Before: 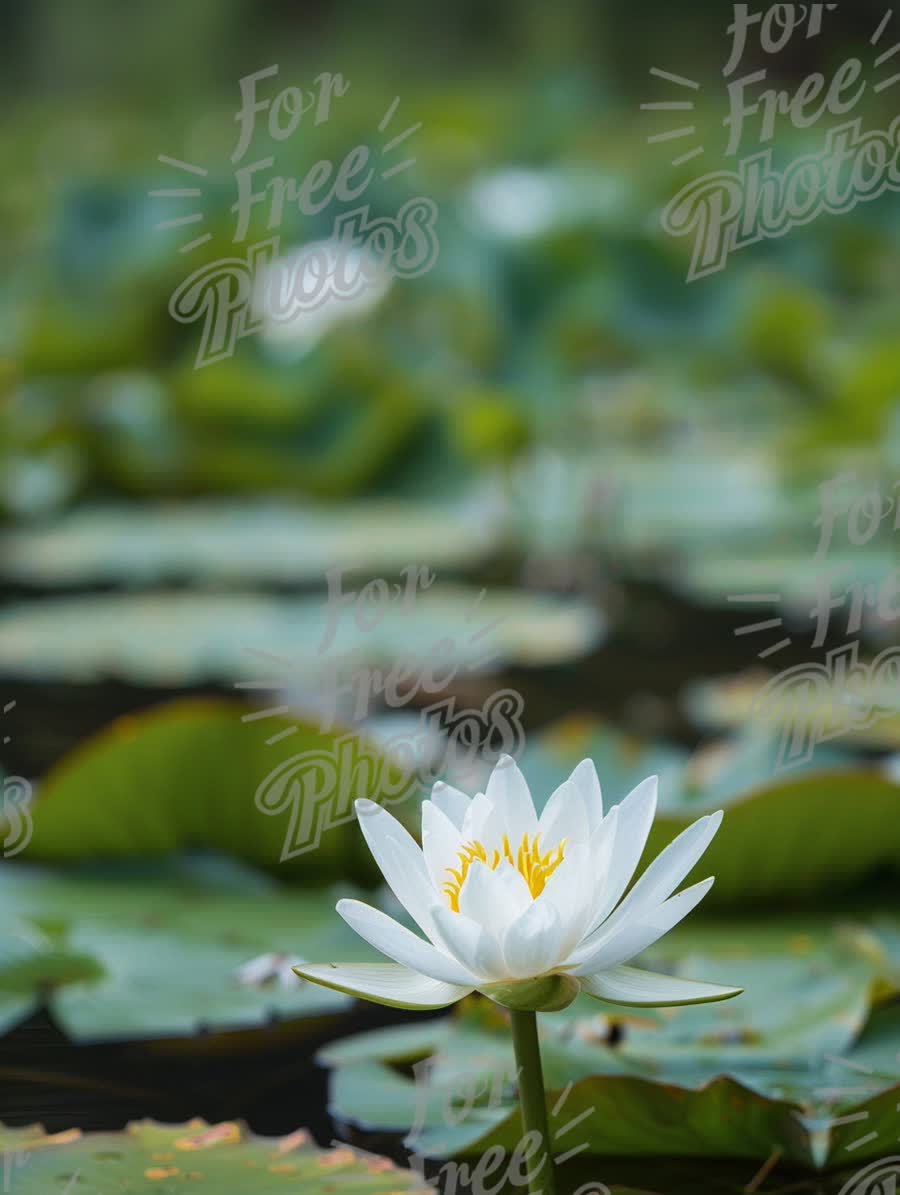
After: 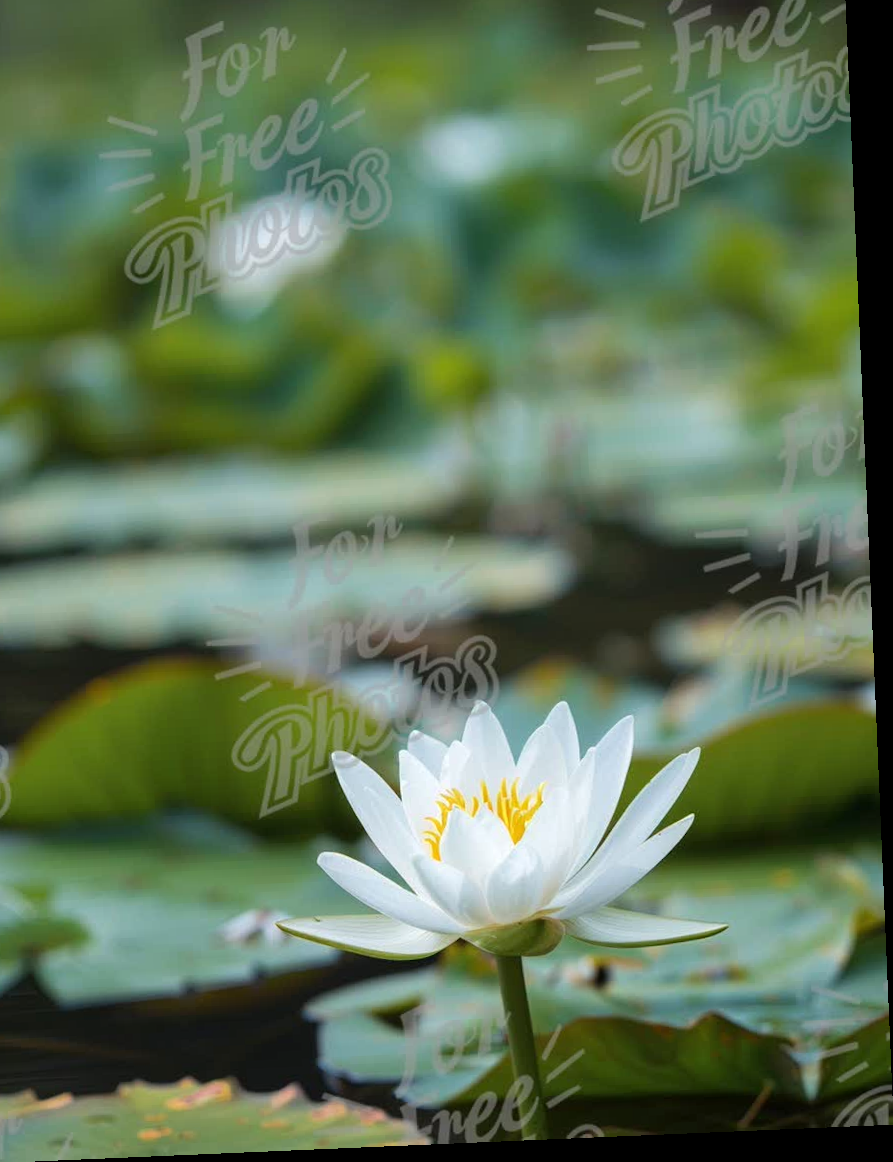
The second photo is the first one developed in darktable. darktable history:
crop and rotate: angle 2.46°, left 6.034%, top 5.714%
exposure: exposure 0.153 EV, compensate highlight preservation false
